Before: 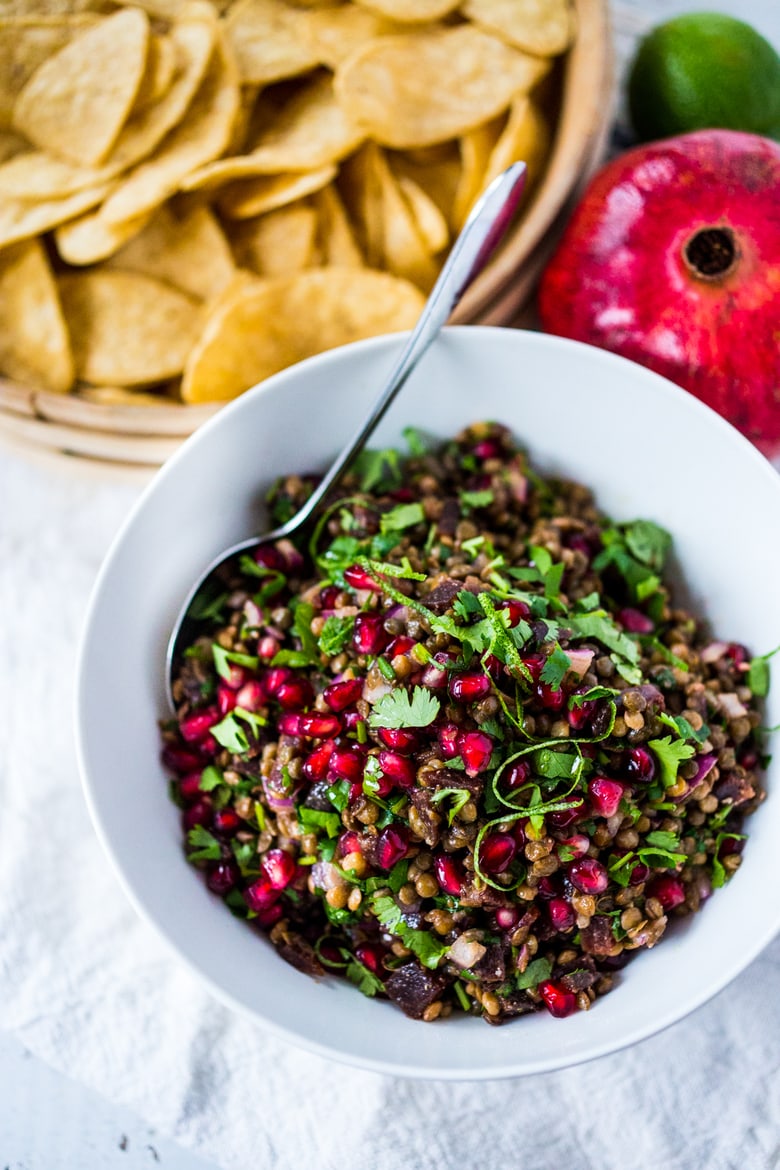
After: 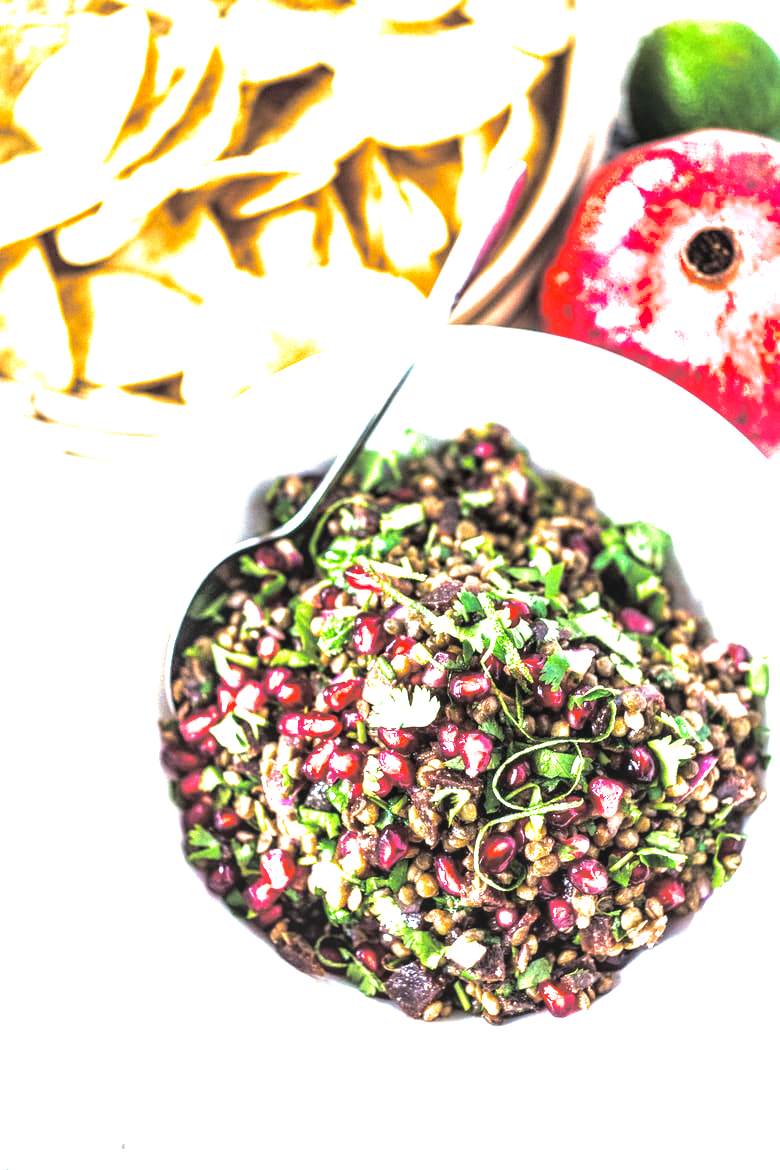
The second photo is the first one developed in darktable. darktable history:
split-toning: shadows › hue 43.2°, shadows › saturation 0, highlights › hue 50.4°, highlights › saturation 1
local contrast: on, module defaults
exposure: black level correction 0.001, exposure 1.822 EV, compensate exposure bias true, compensate highlight preservation false
